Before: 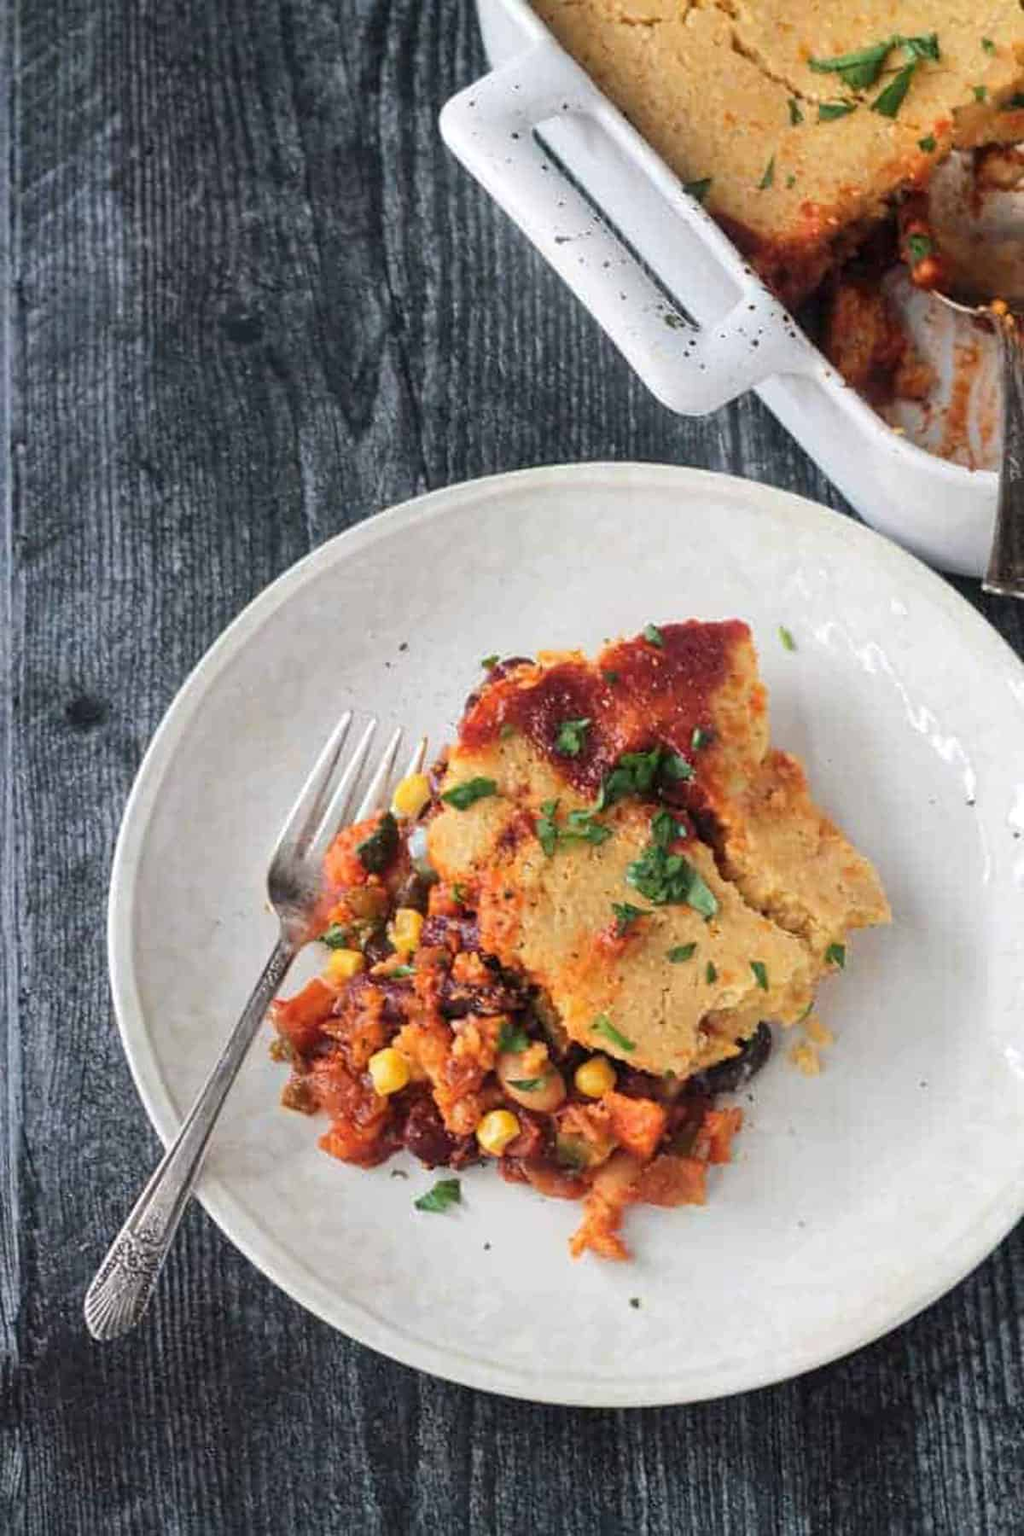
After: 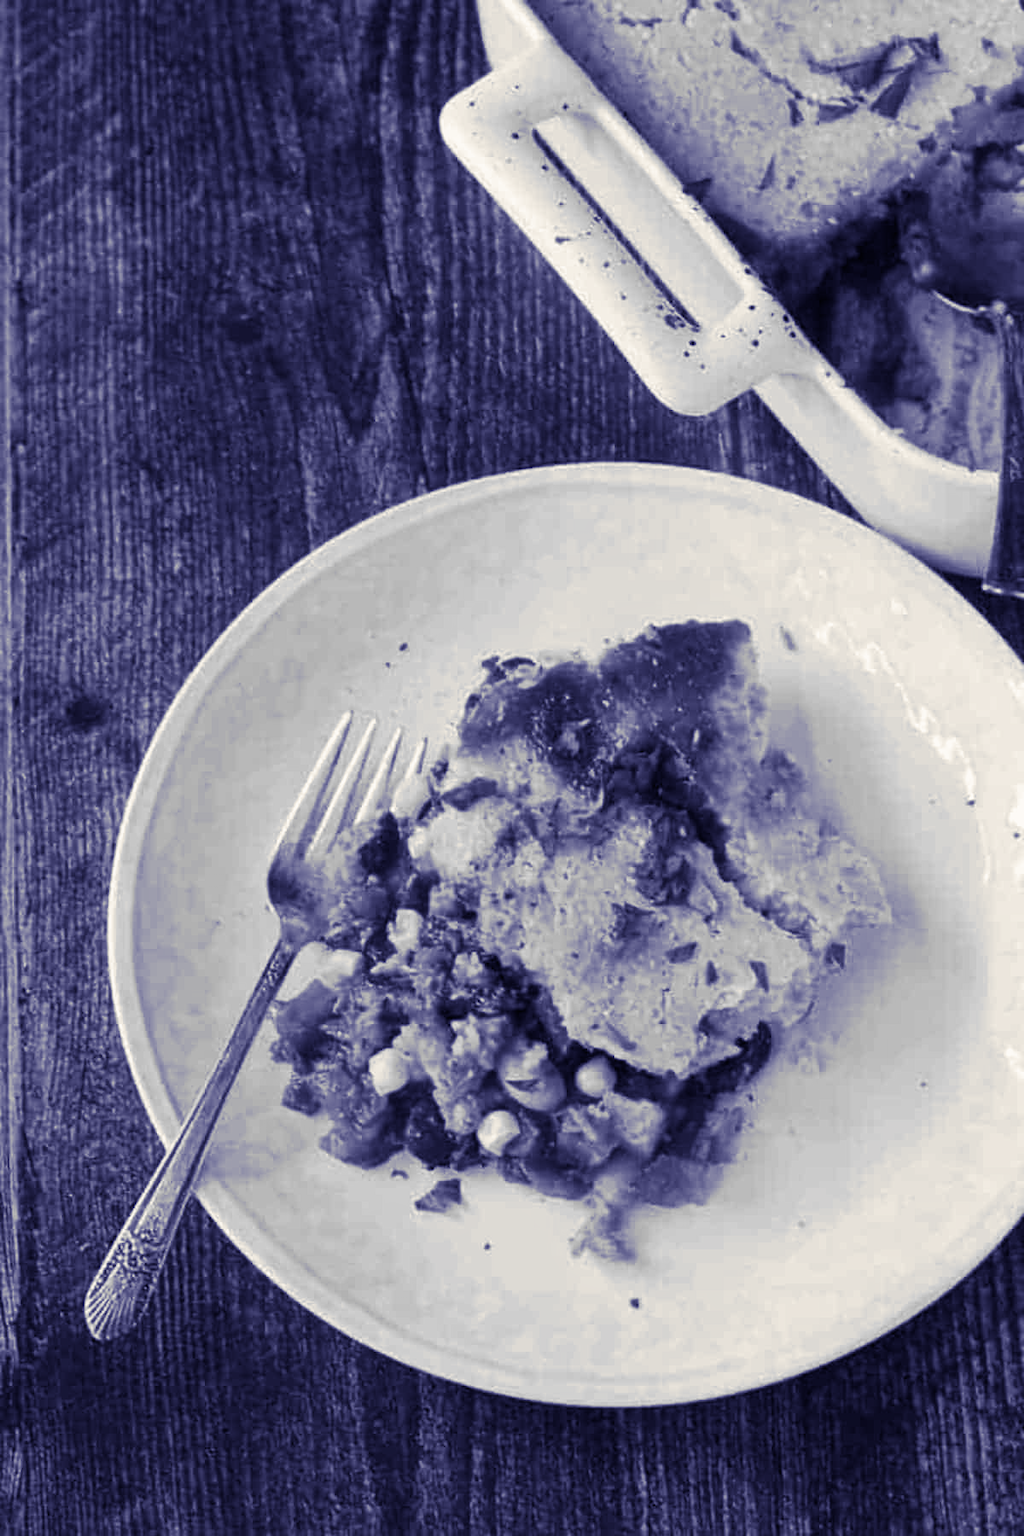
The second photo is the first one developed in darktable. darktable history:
split-toning: shadows › hue 242.67°, shadows › saturation 0.733, highlights › hue 45.33°, highlights › saturation 0.667, balance -53.304, compress 21.15%
monochrome: a 32, b 64, size 2.3
